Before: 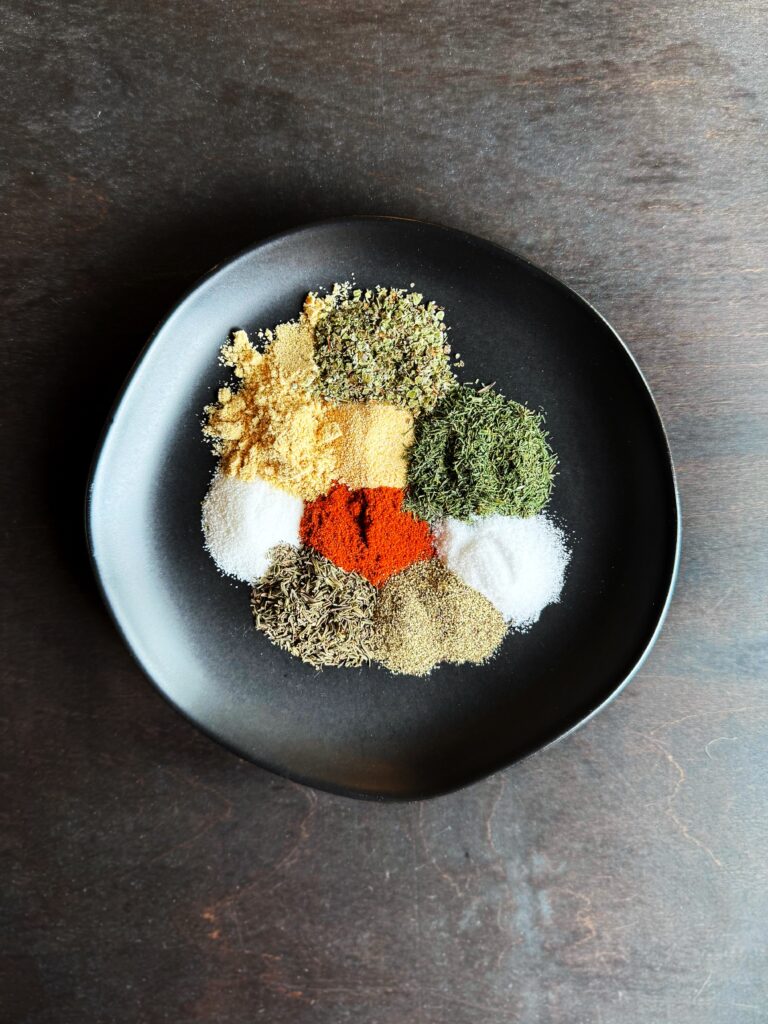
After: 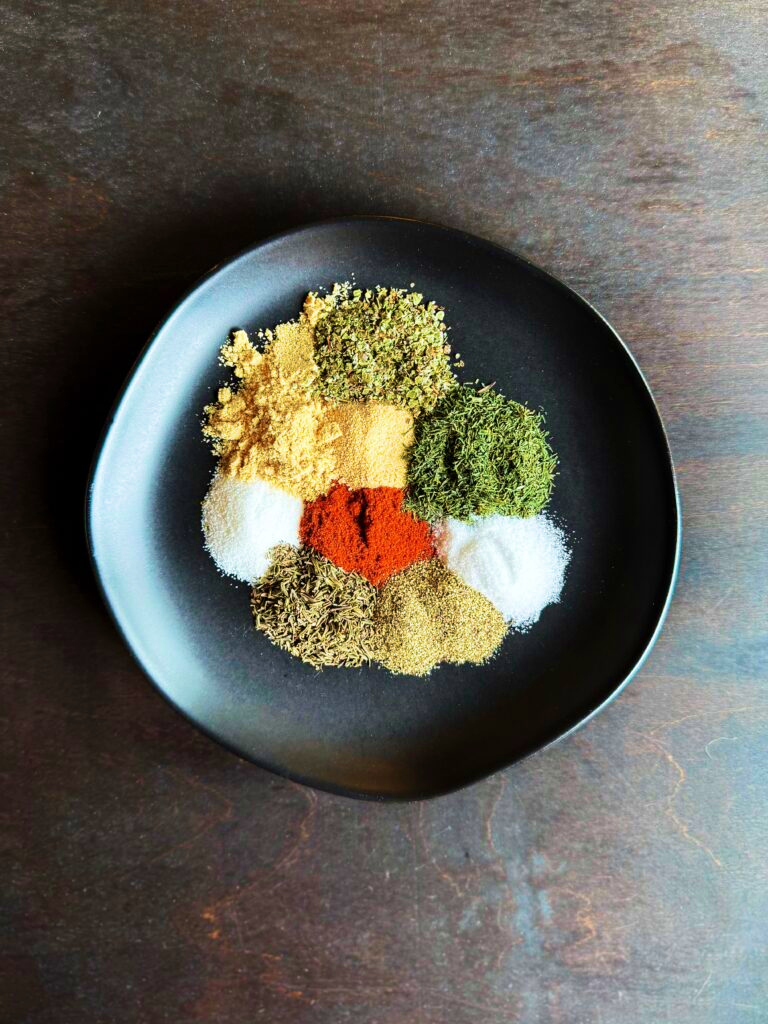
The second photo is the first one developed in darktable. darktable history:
velvia: strength 74.75%
